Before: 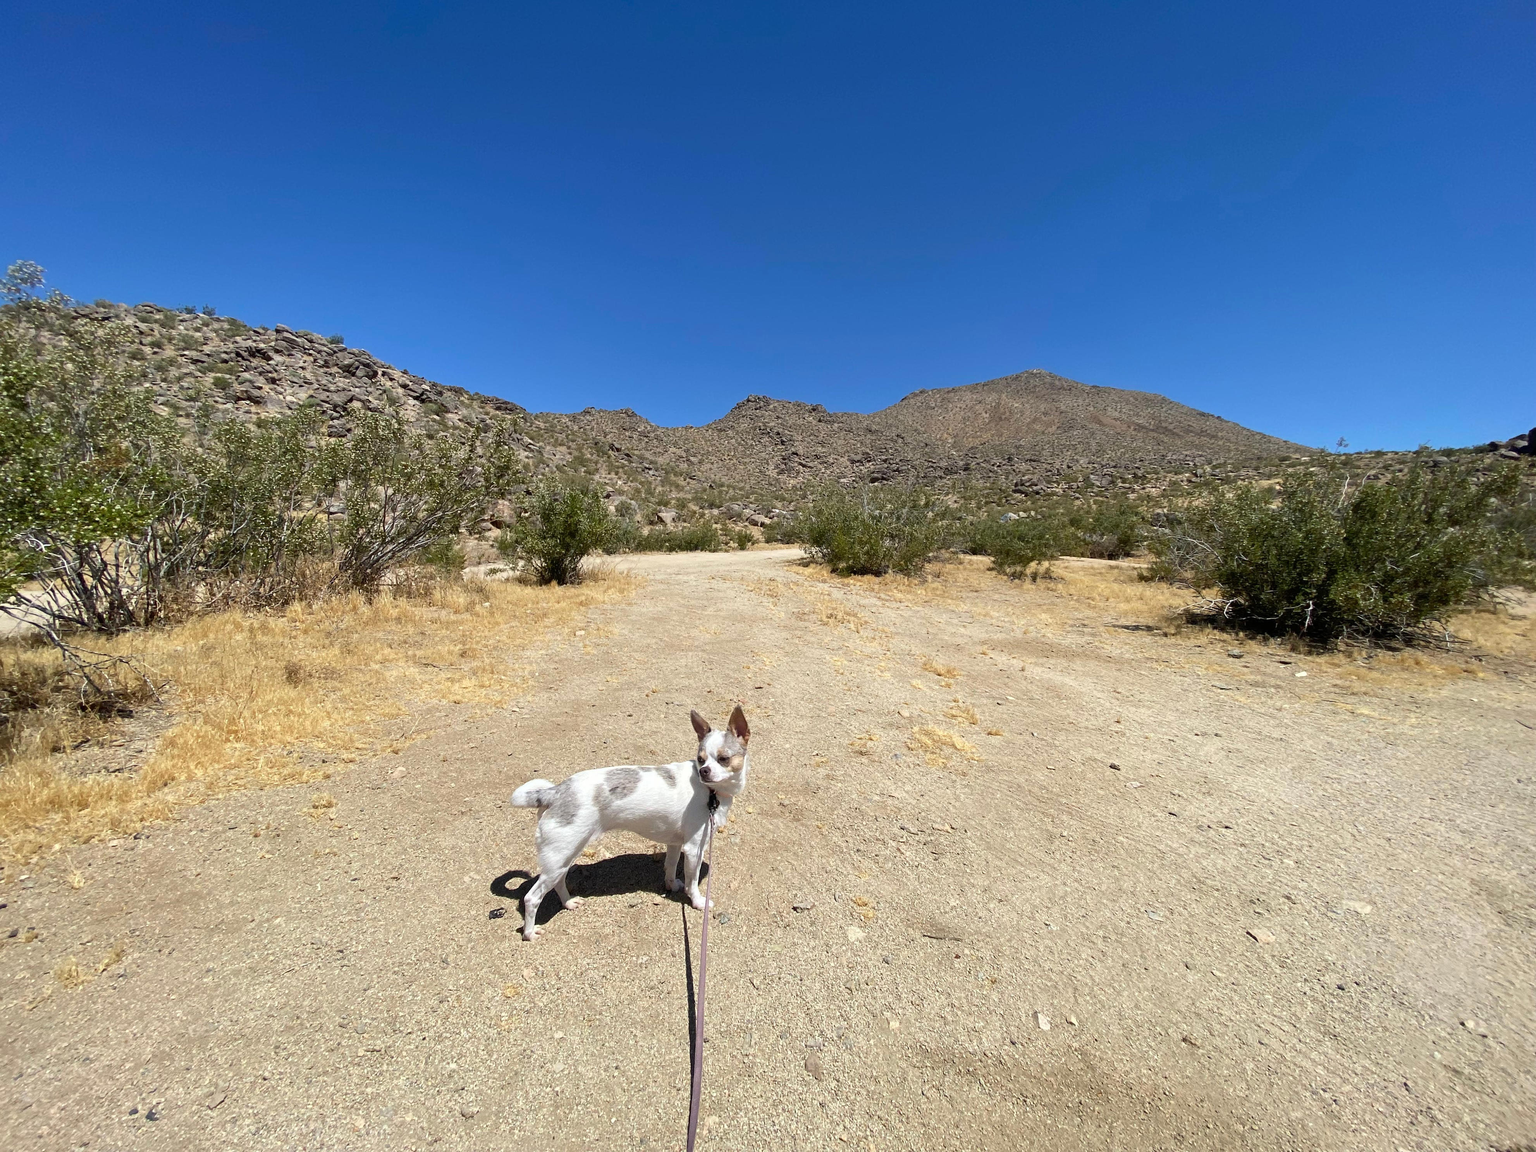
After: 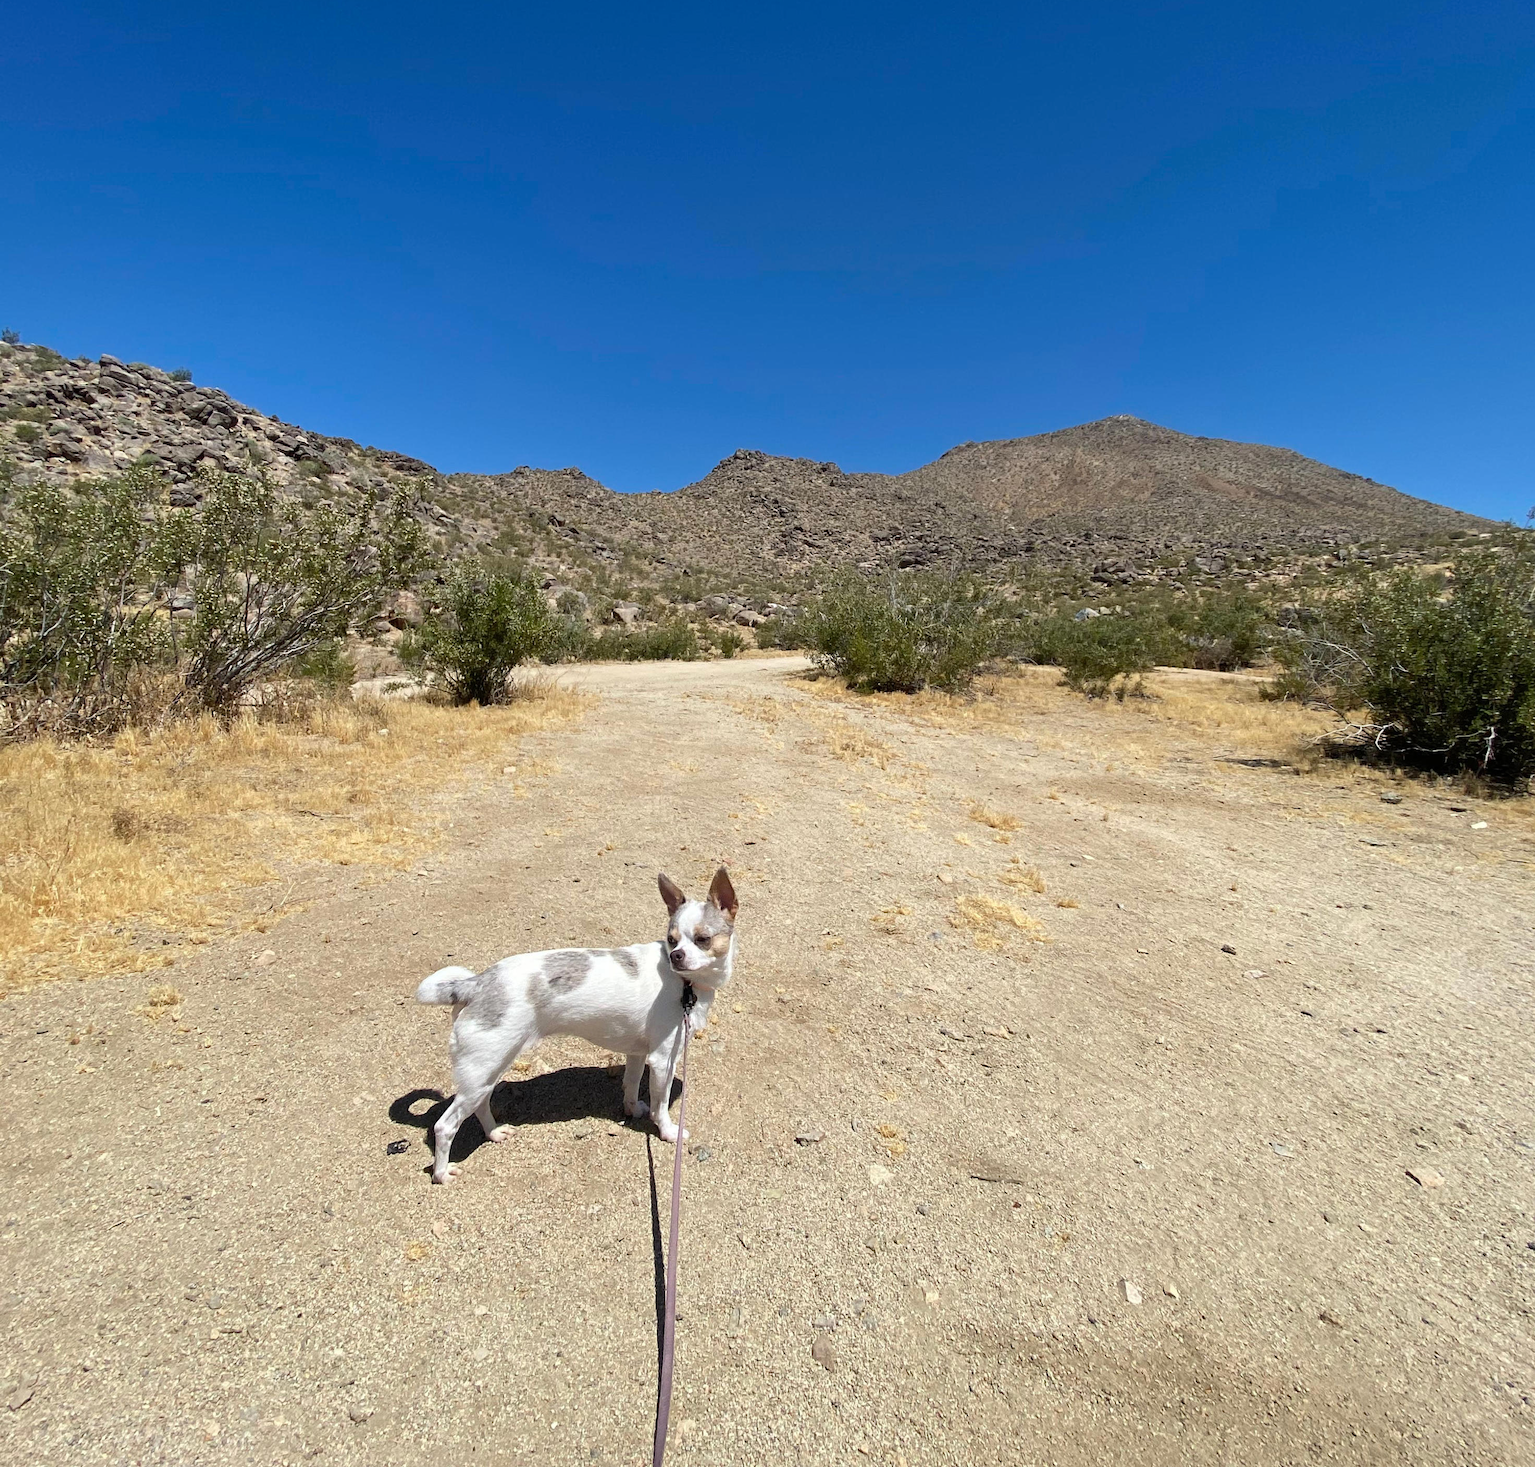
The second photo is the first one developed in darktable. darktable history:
color zones: curves: ch0 [(0, 0.5) (0.143, 0.5) (0.286, 0.5) (0.429, 0.5) (0.571, 0.5) (0.714, 0.476) (0.857, 0.5) (1, 0.5)]; ch2 [(0, 0.5) (0.143, 0.5) (0.286, 0.5) (0.429, 0.5) (0.571, 0.5) (0.714, 0.487) (0.857, 0.5) (1, 0.5)]
crop and rotate: left 13.116%, top 5.281%, right 12.529%
